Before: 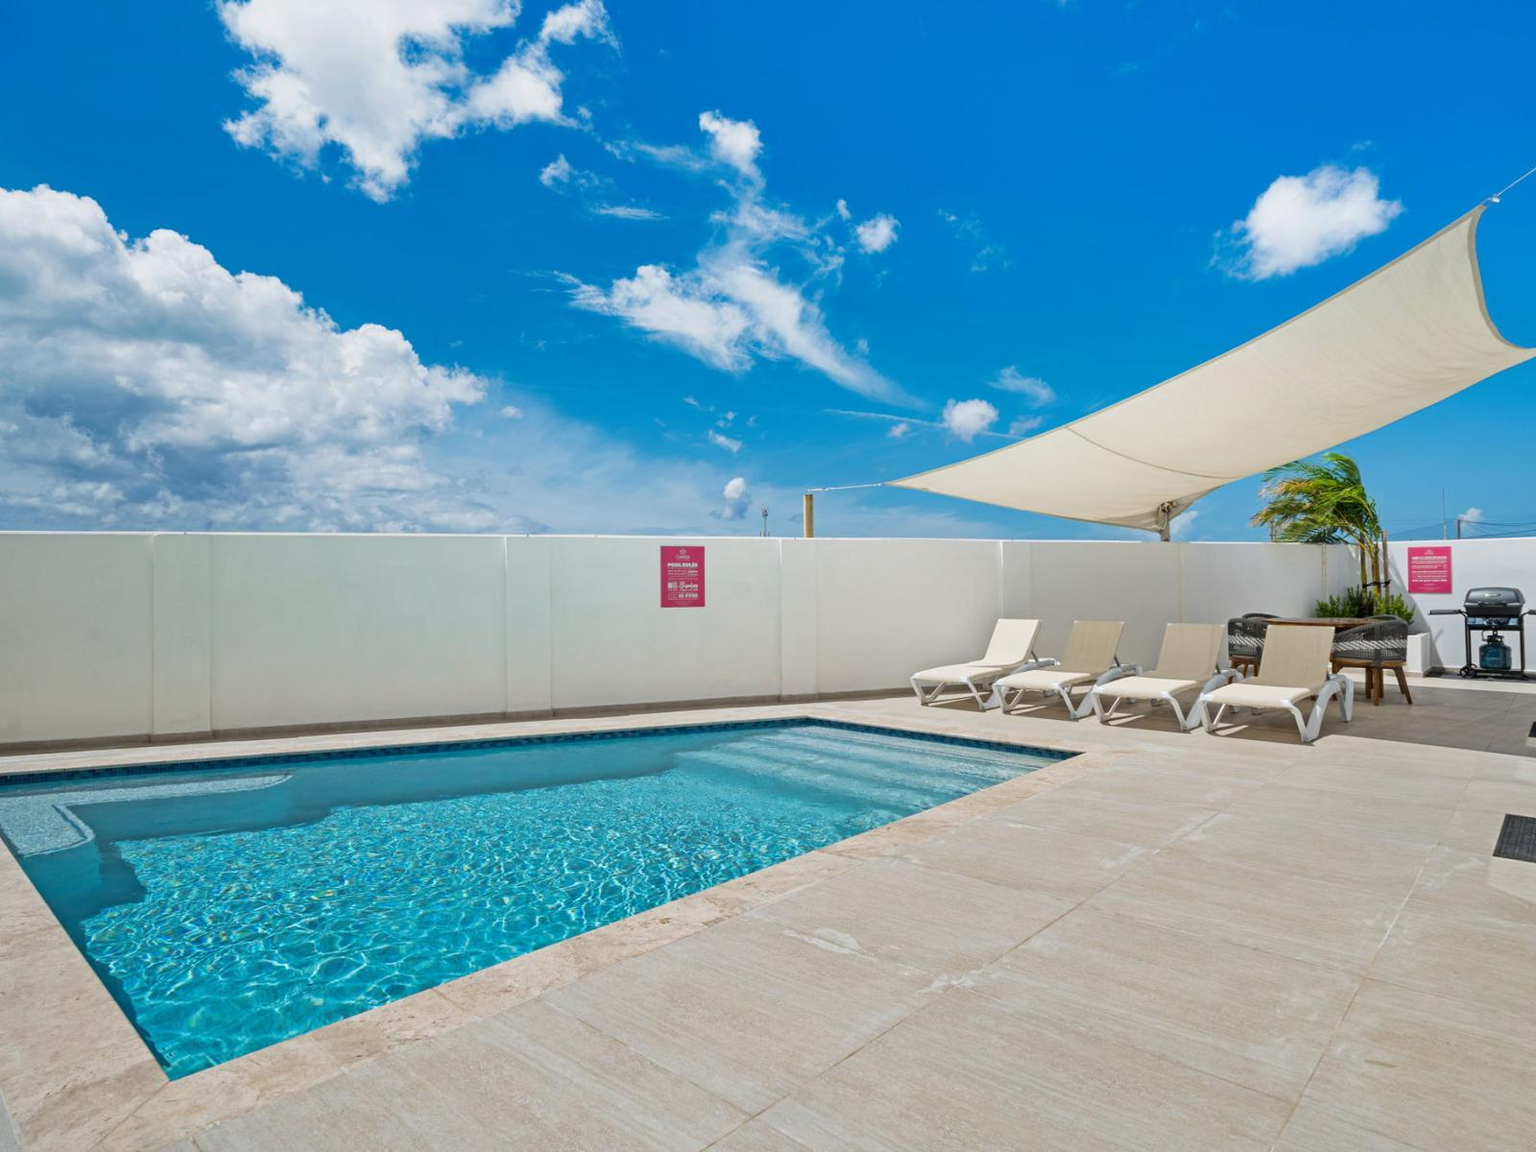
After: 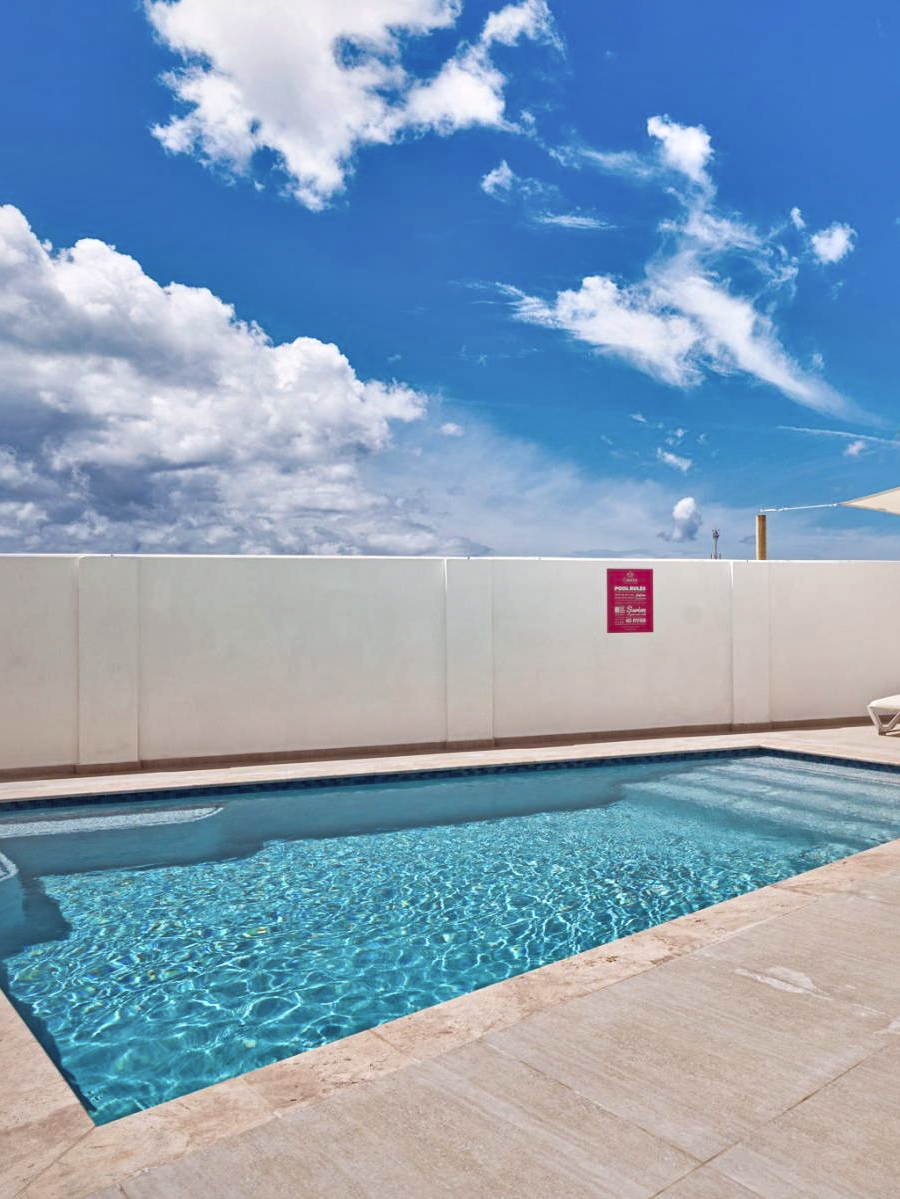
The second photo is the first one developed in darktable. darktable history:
local contrast: mode bilateral grid, contrast 25, coarseness 47, detail 151%, midtone range 0.2
rgb levels: mode RGB, independent channels, levels [[0, 0.474, 1], [0, 0.5, 1], [0, 0.5, 1]]
crop: left 5.114%, right 38.589%
